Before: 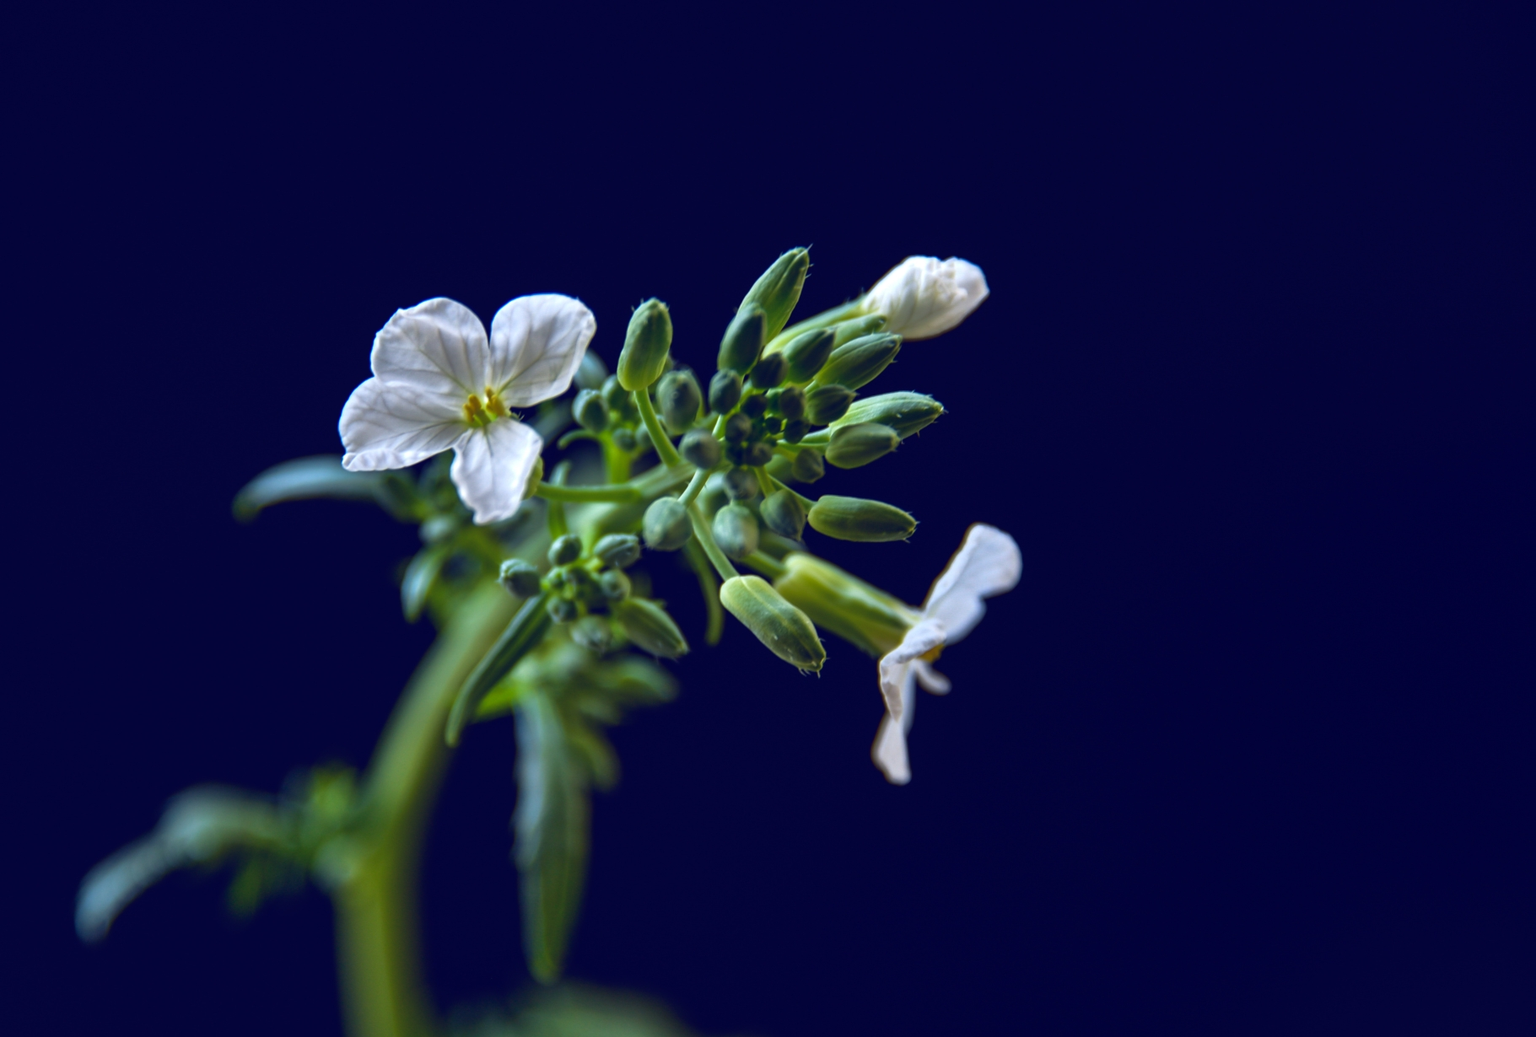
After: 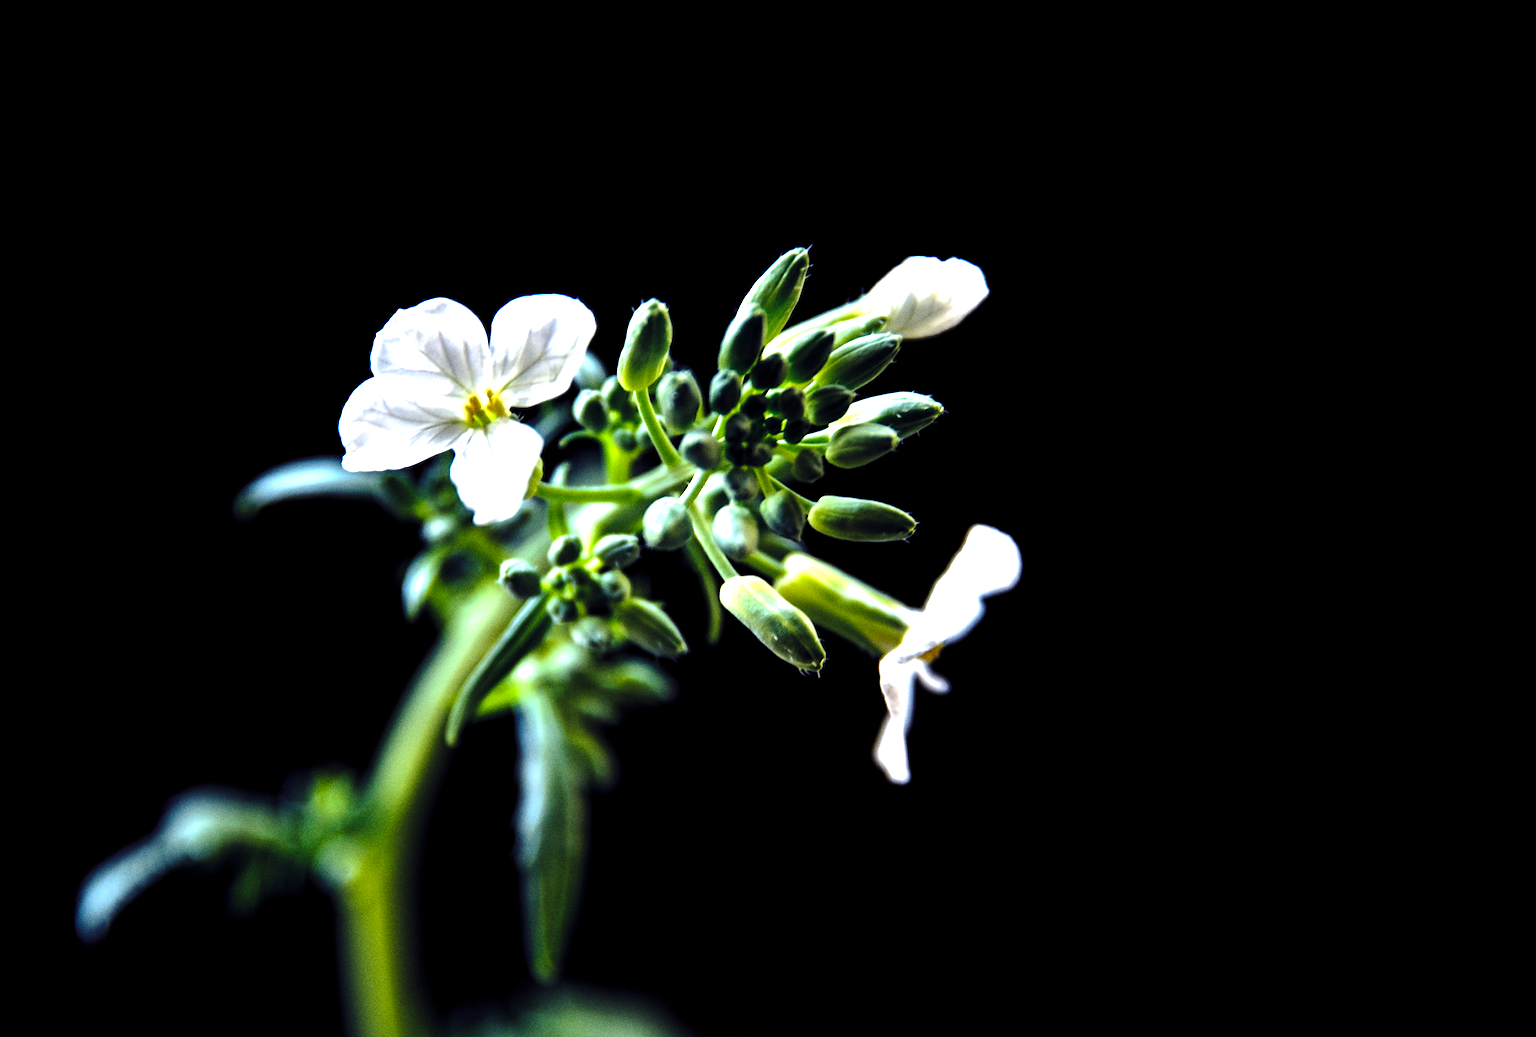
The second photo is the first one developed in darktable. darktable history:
levels: levels [0.044, 0.475, 0.791]
base curve: curves: ch0 [(0, 0) (0.028, 0.03) (0.121, 0.232) (0.46, 0.748) (0.859, 0.968) (1, 1)], preserve colors none
grain: coarseness 0.47 ISO
